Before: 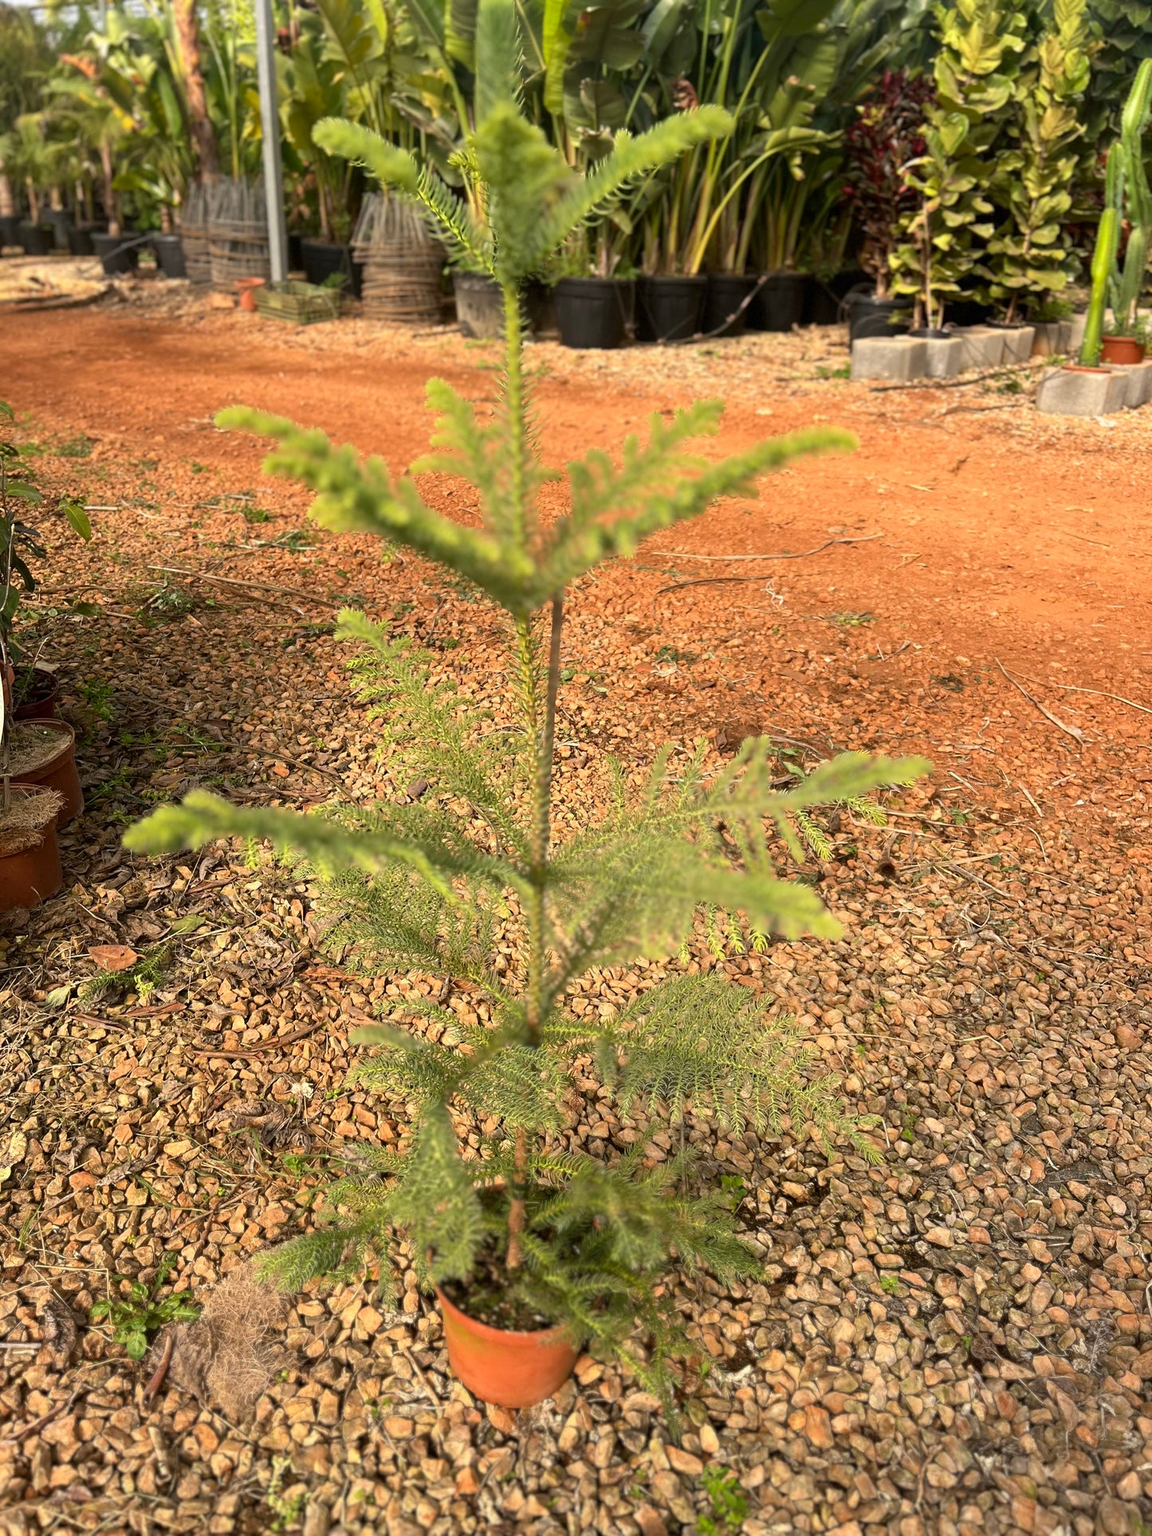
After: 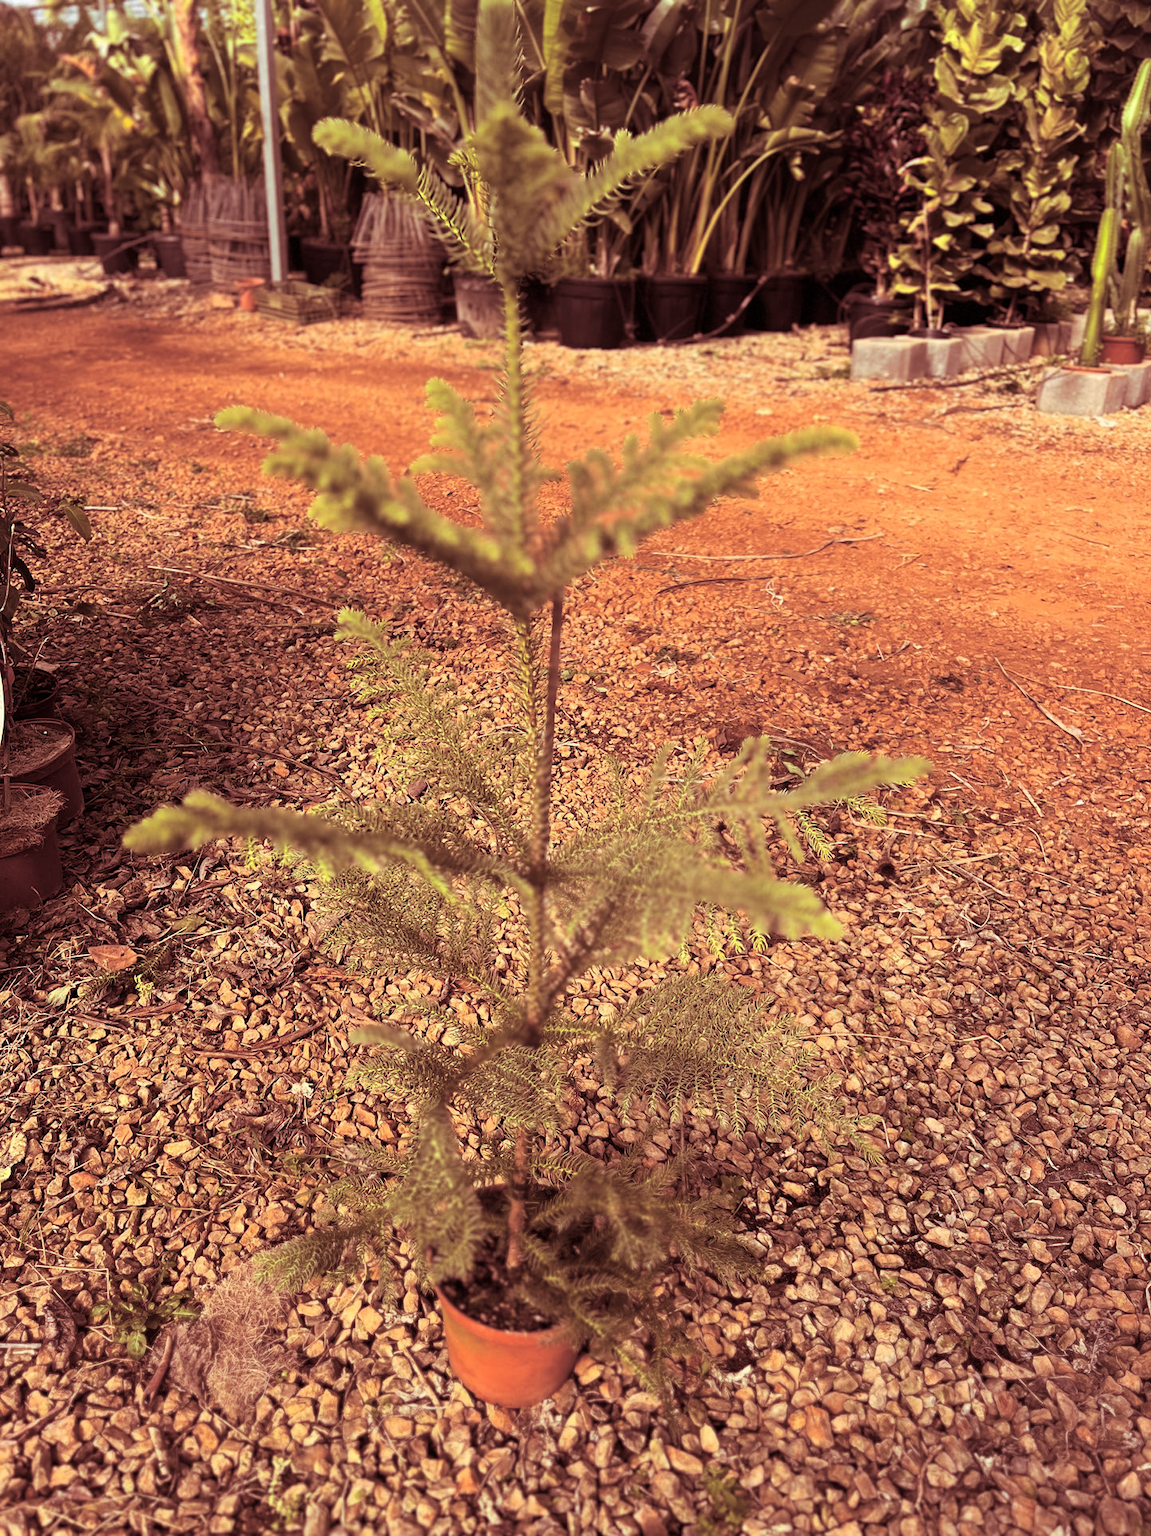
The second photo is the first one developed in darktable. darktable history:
color balance rgb: perceptual saturation grading › global saturation 20%, perceptual saturation grading › highlights -25%, perceptual saturation grading › shadows 25%
split-toning: highlights › saturation 0, balance -61.83
